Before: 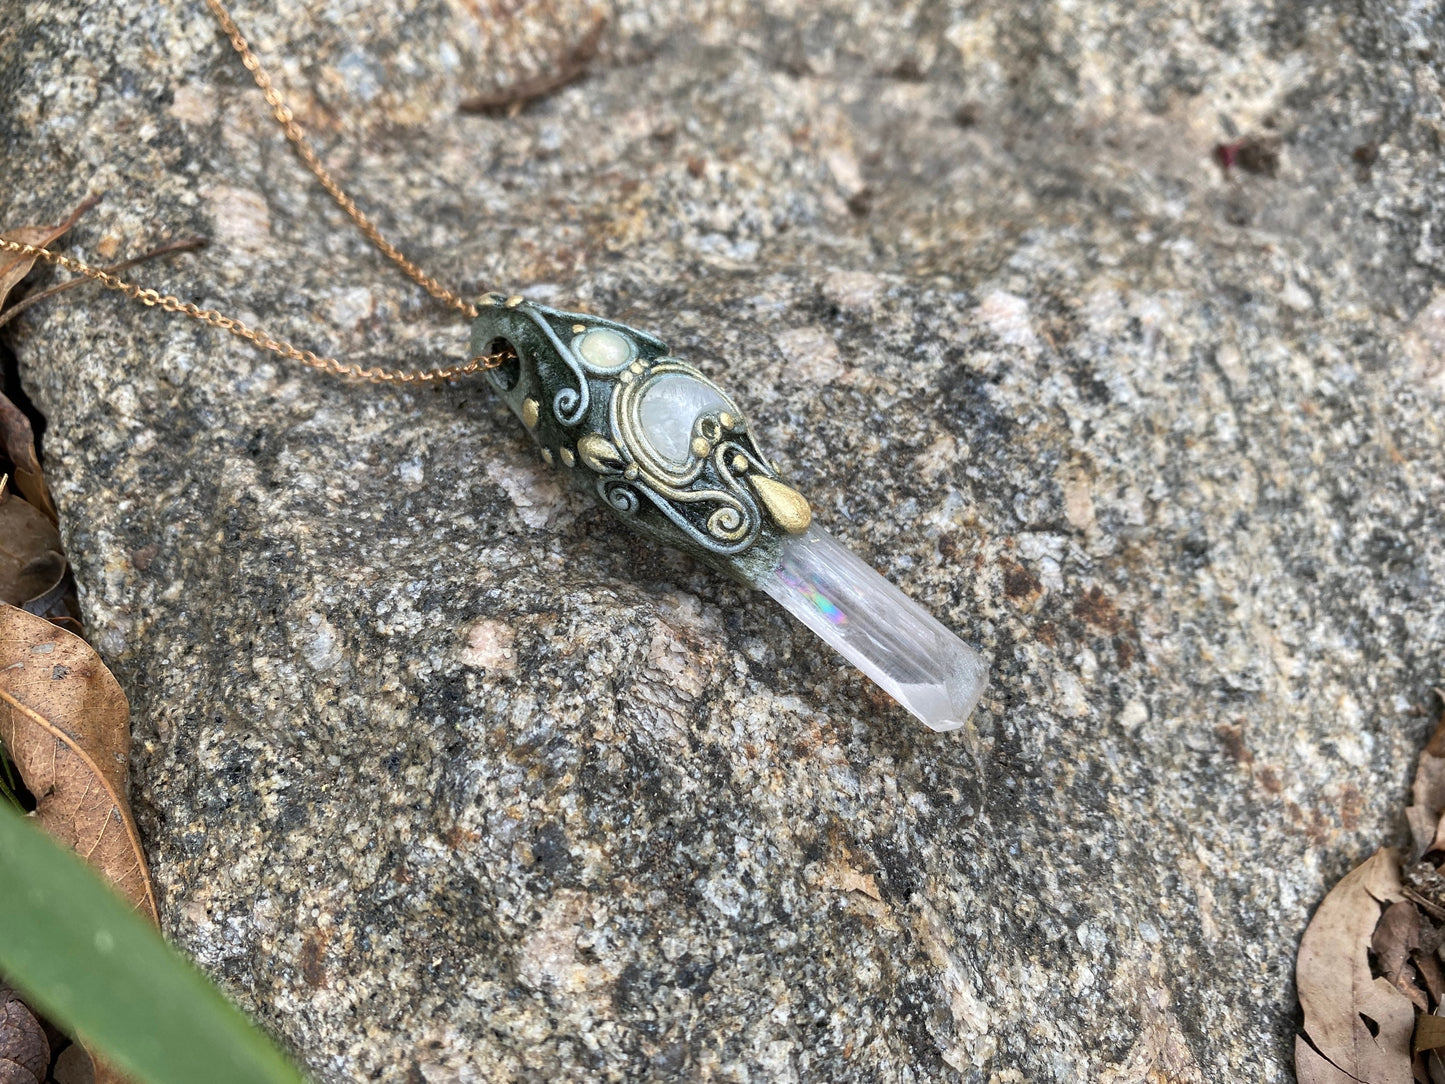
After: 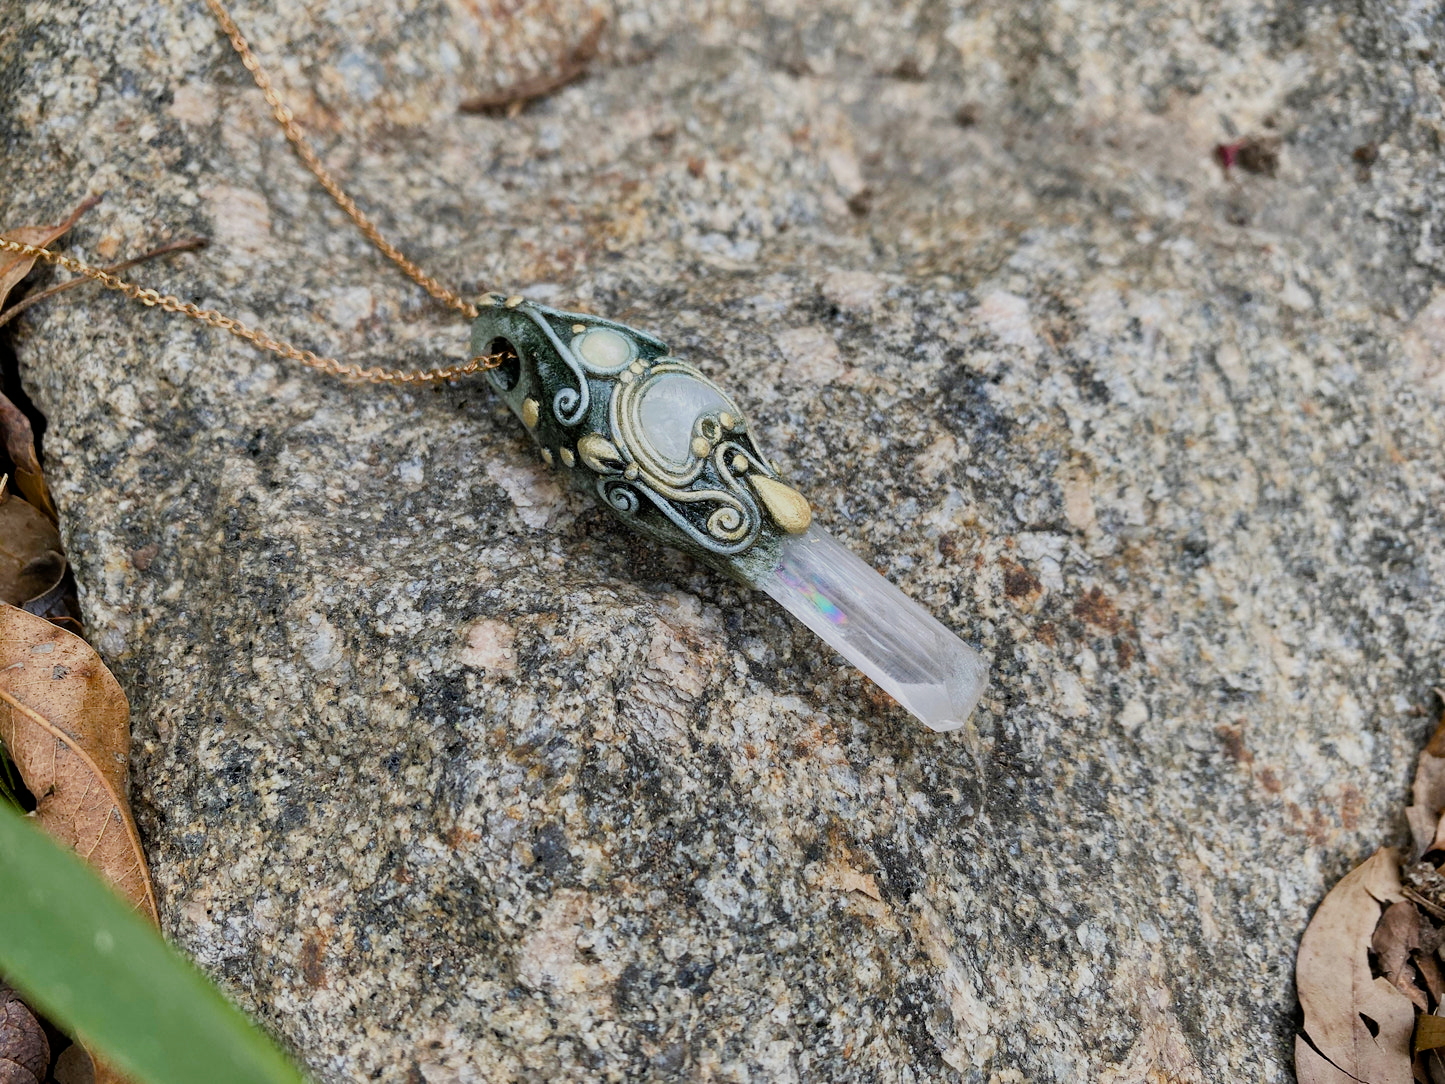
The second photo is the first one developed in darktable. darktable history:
exposure: exposure 0.021 EV, compensate highlight preservation false
filmic rgb: black relative exposure -7.65 EV, white relative exposure 4.56 EV, threshold 5.98 EV, hardness 3.61, contrast 0.99, enable highlight reconstruction true
color balance rgb: perceptual saturation grading › global saturation 20%, perceptual saturation grading › highlights -24.793%, perceptual saturation grading › shadows 24.682%, global vibrance 20%
